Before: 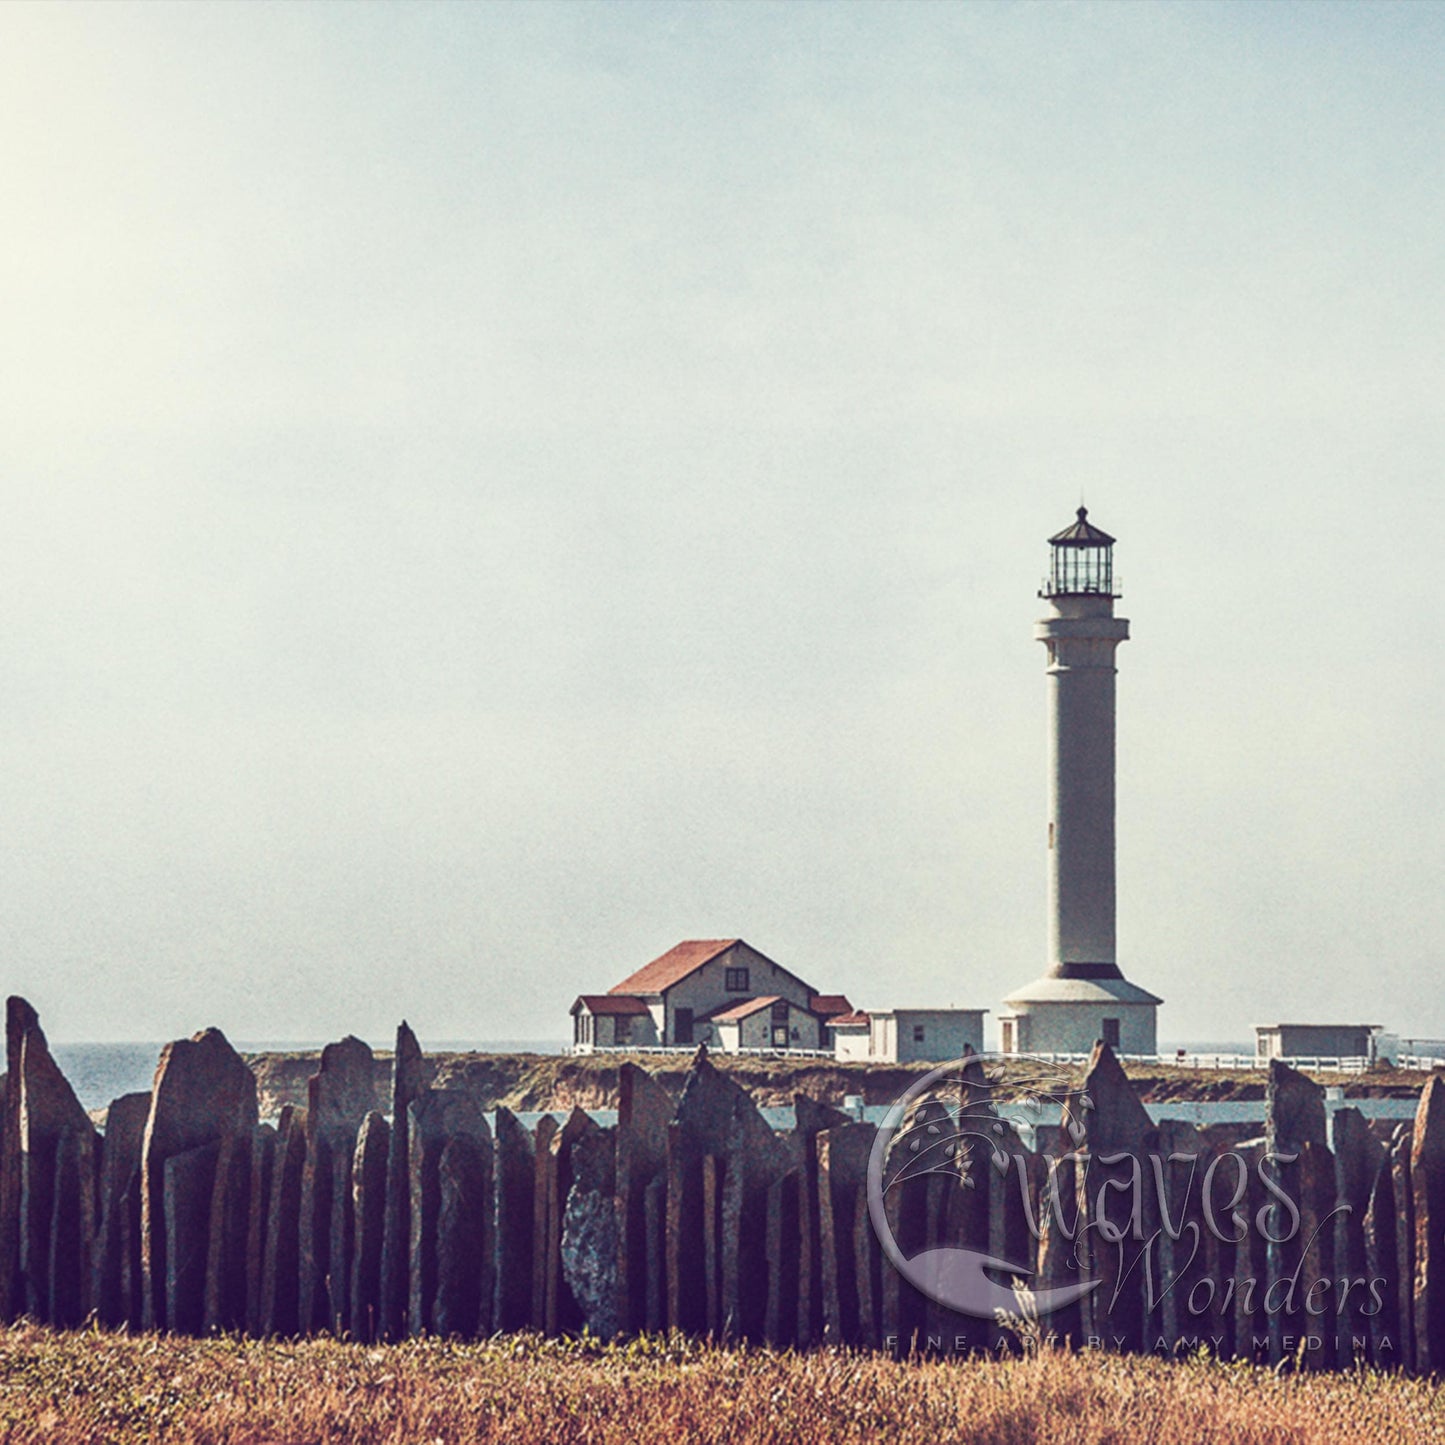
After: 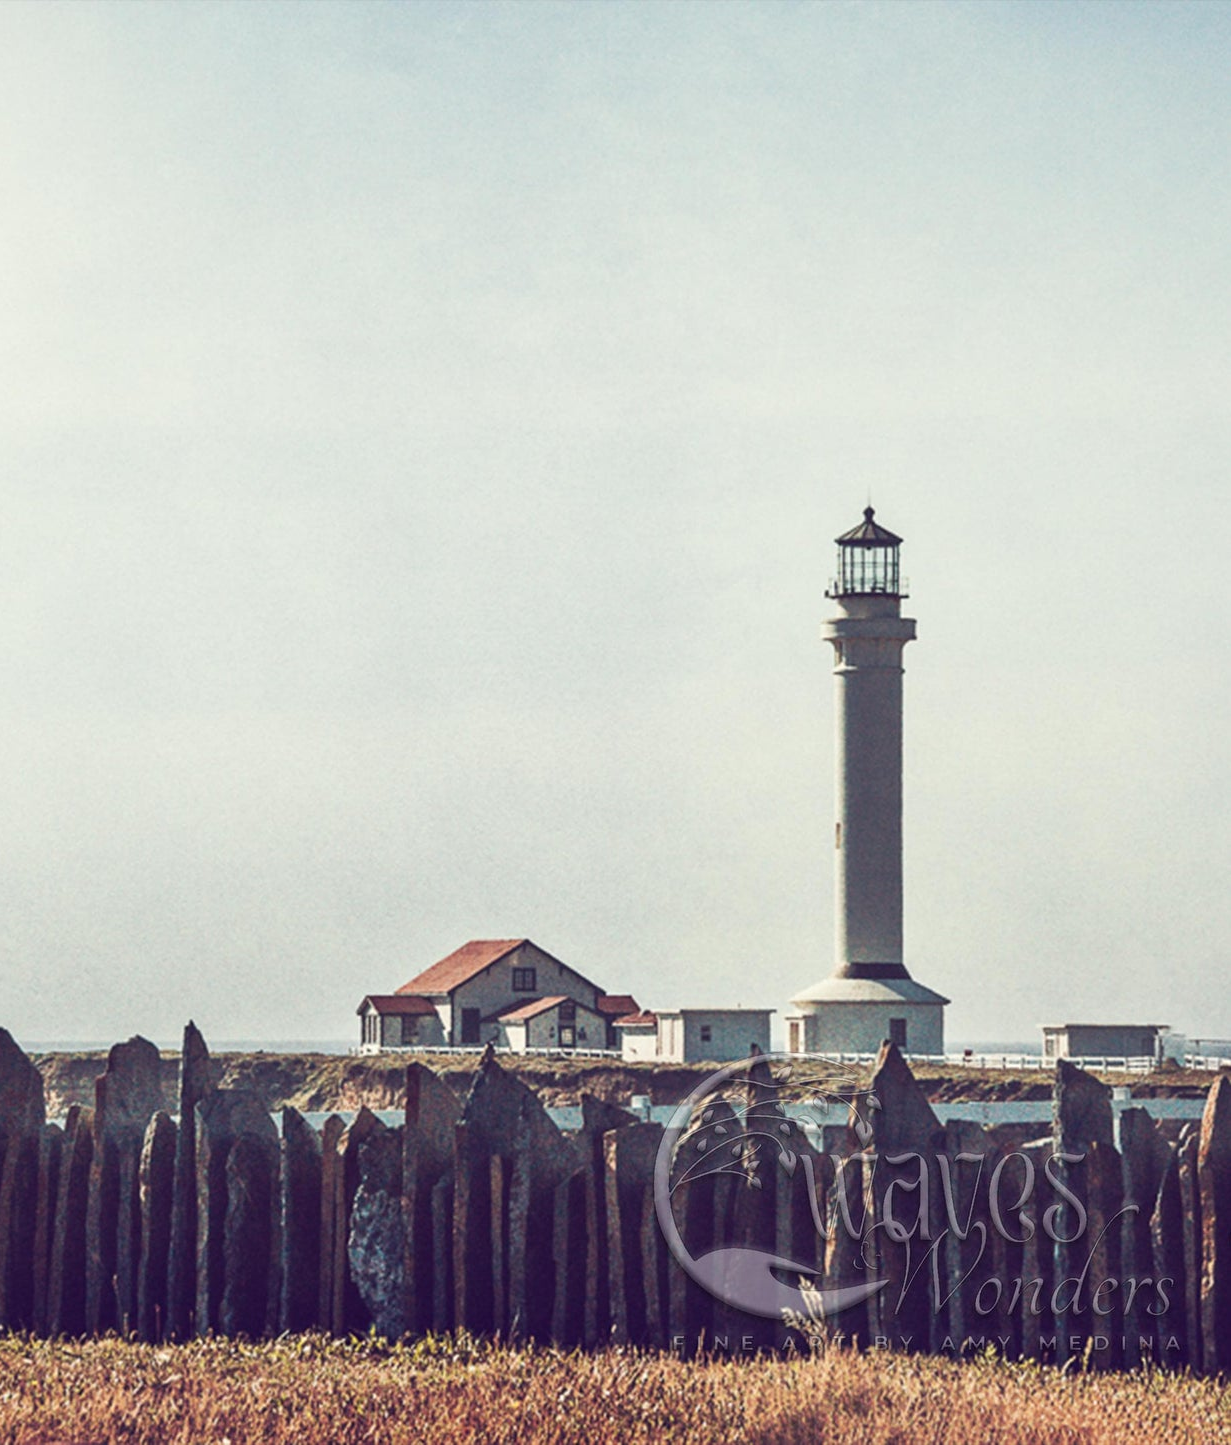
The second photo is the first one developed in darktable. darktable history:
crop and rotate: left 14.774%
exposure: compensate exposure bias true, compensate highlight preservation false
sharpen: radius 2.851, amount 0.882, threshold 47.165
